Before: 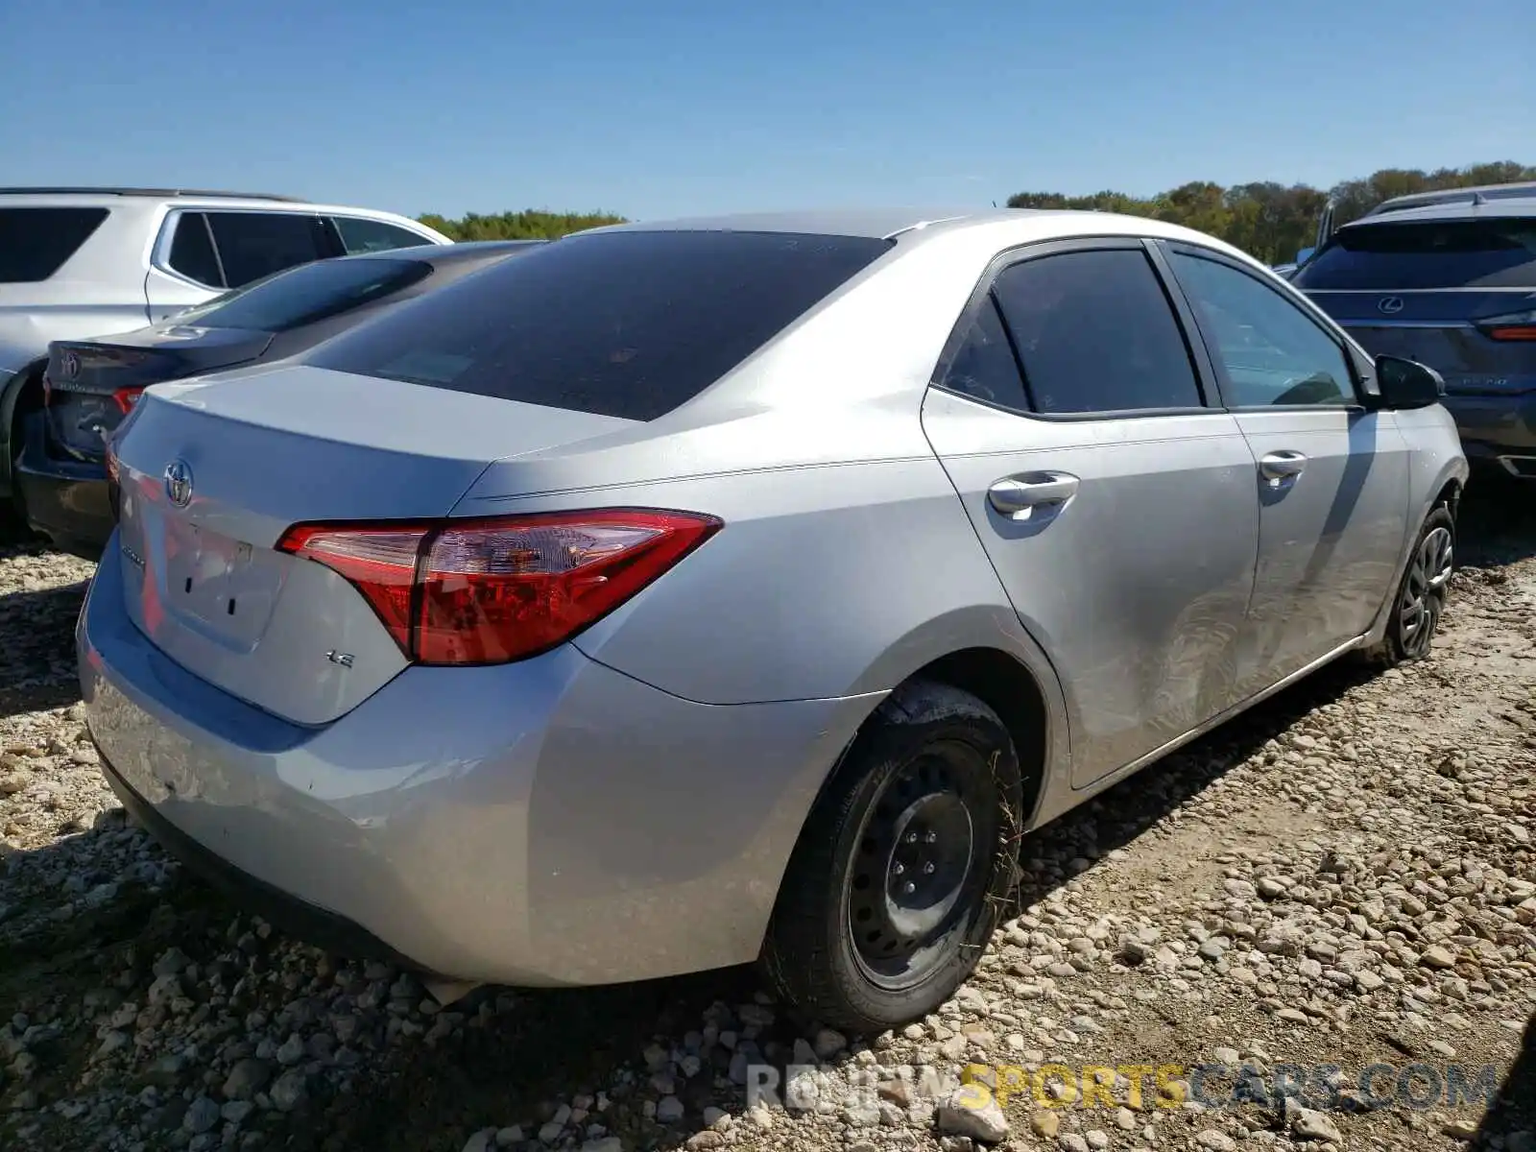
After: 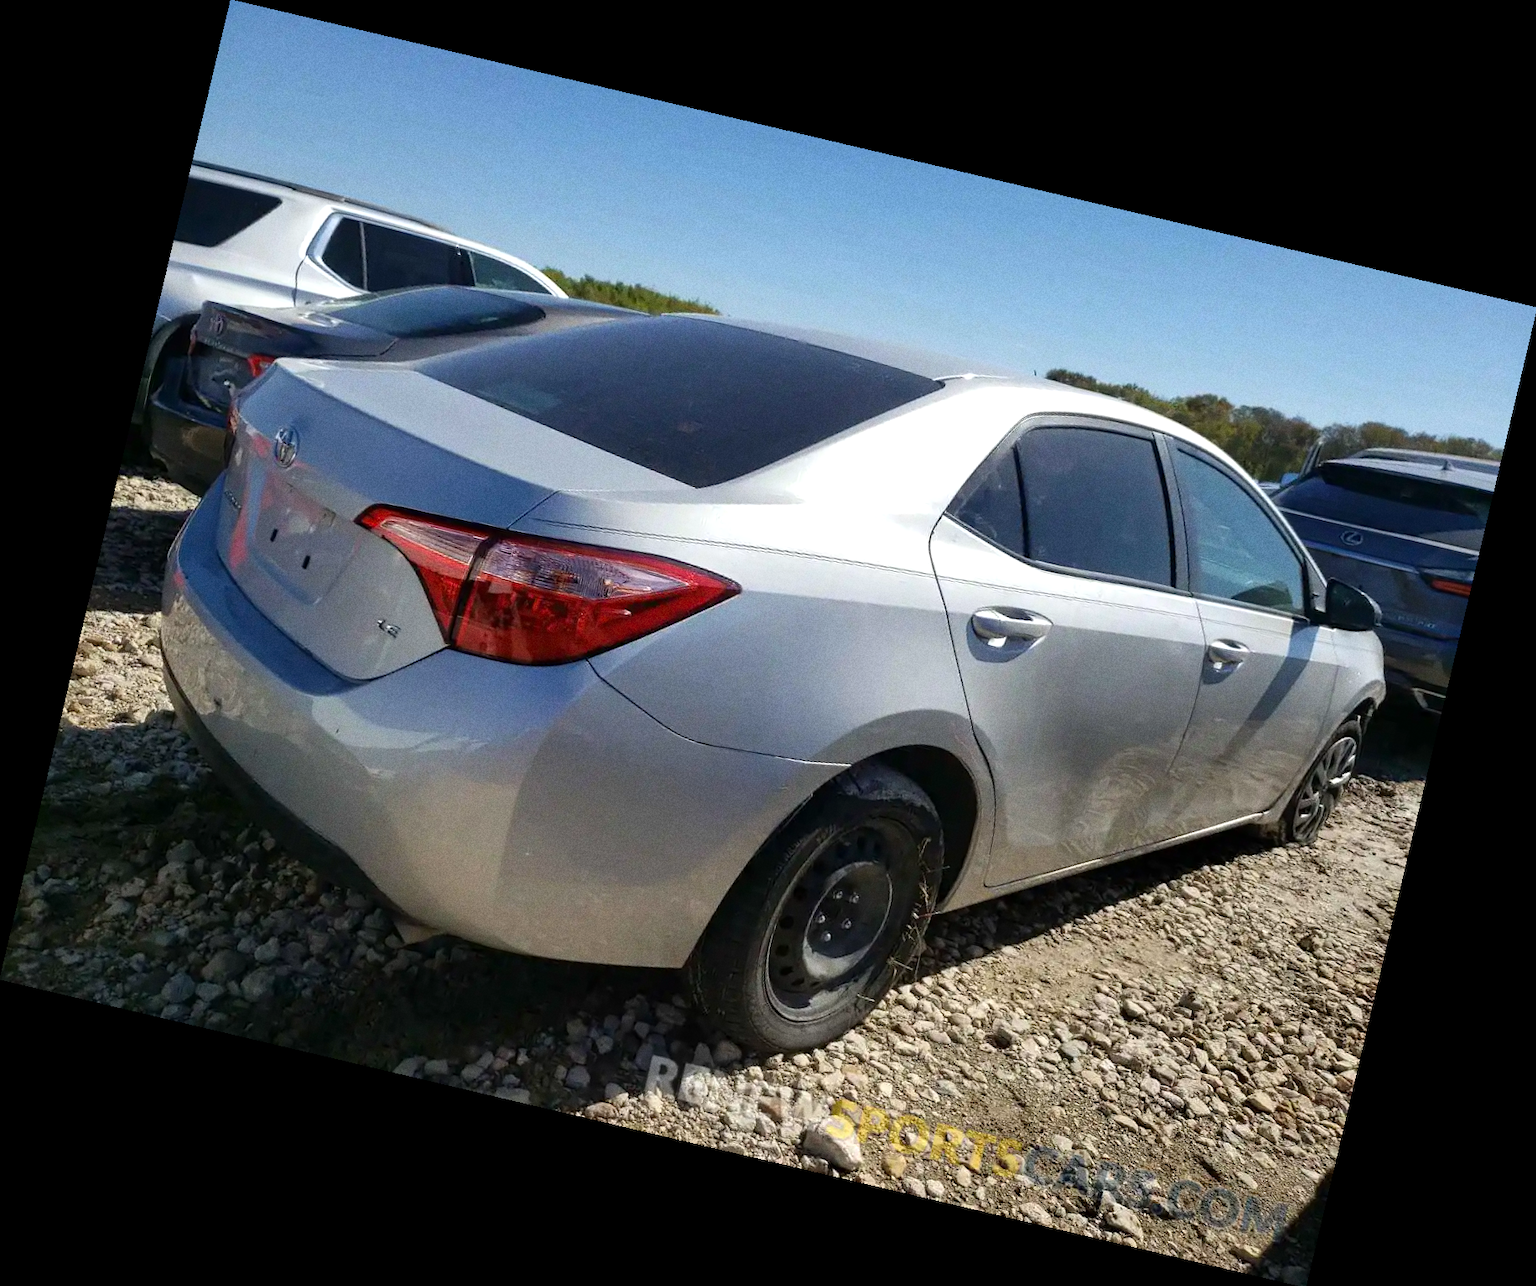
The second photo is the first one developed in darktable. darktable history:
rotate and perspective: rotation 13.27°, automatic cropping off
exposure: exposure 0.161 EV, compensate highlight preservation false
grain: on, module defaults
